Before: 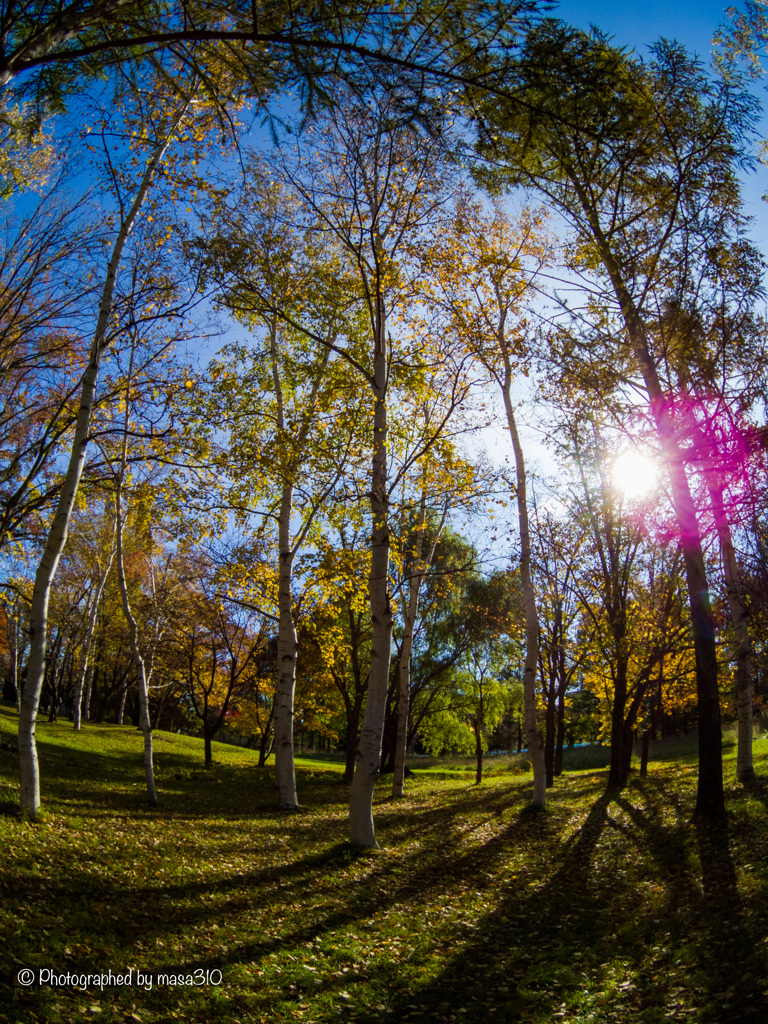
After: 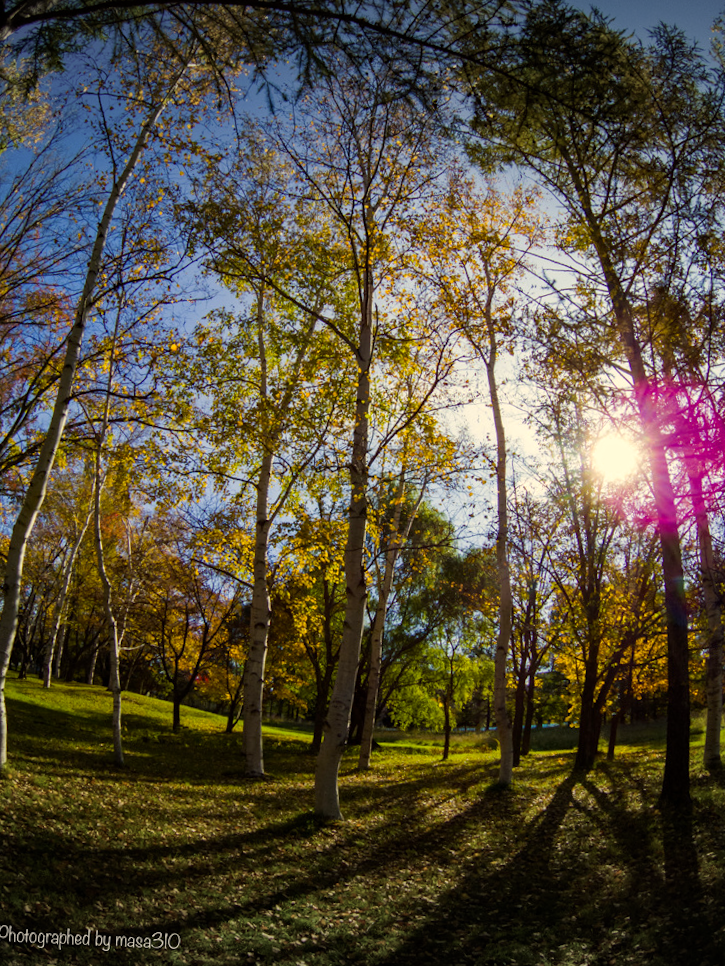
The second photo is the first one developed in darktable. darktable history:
crop and rotate: angle -2.58°
vignetting: fall-off start 98.51%, fall-off radius 100.41%, width/height ratio 1.424
color correction: highlights a* 1.38, highlights b* 17.4
haze removal: compatibility mode true, adaptive false
